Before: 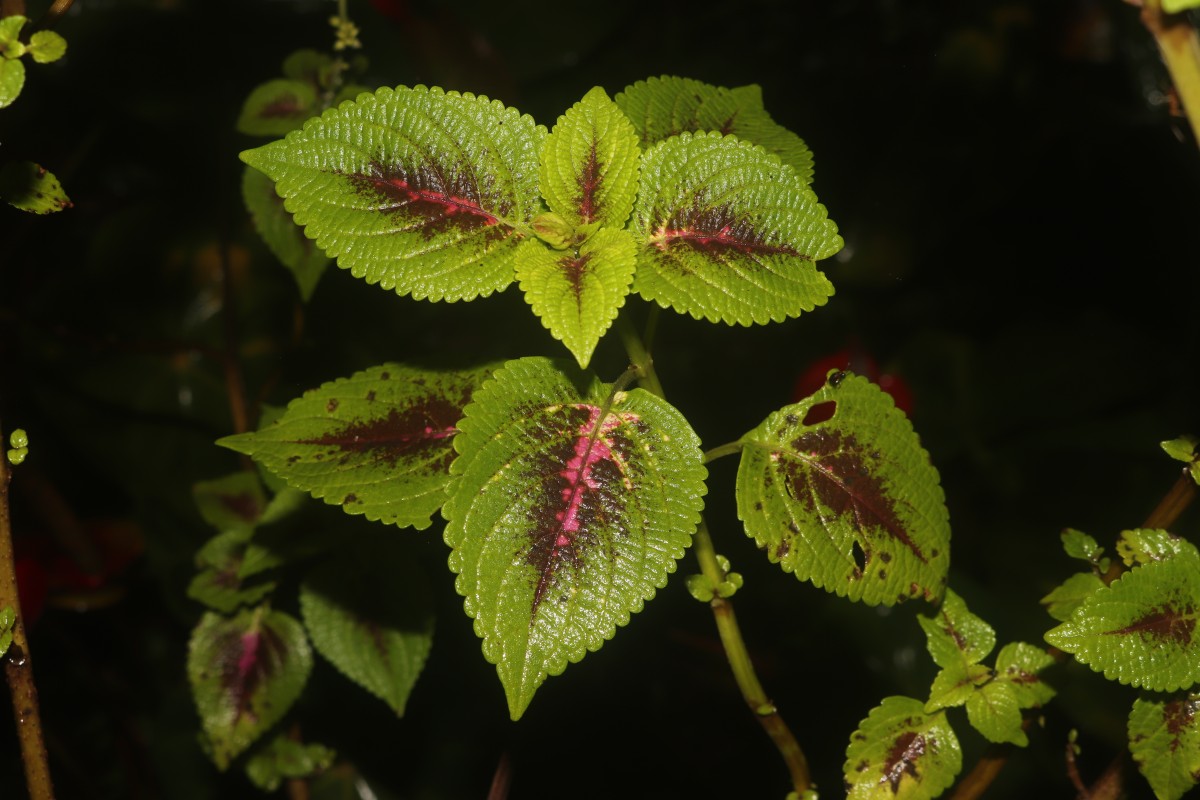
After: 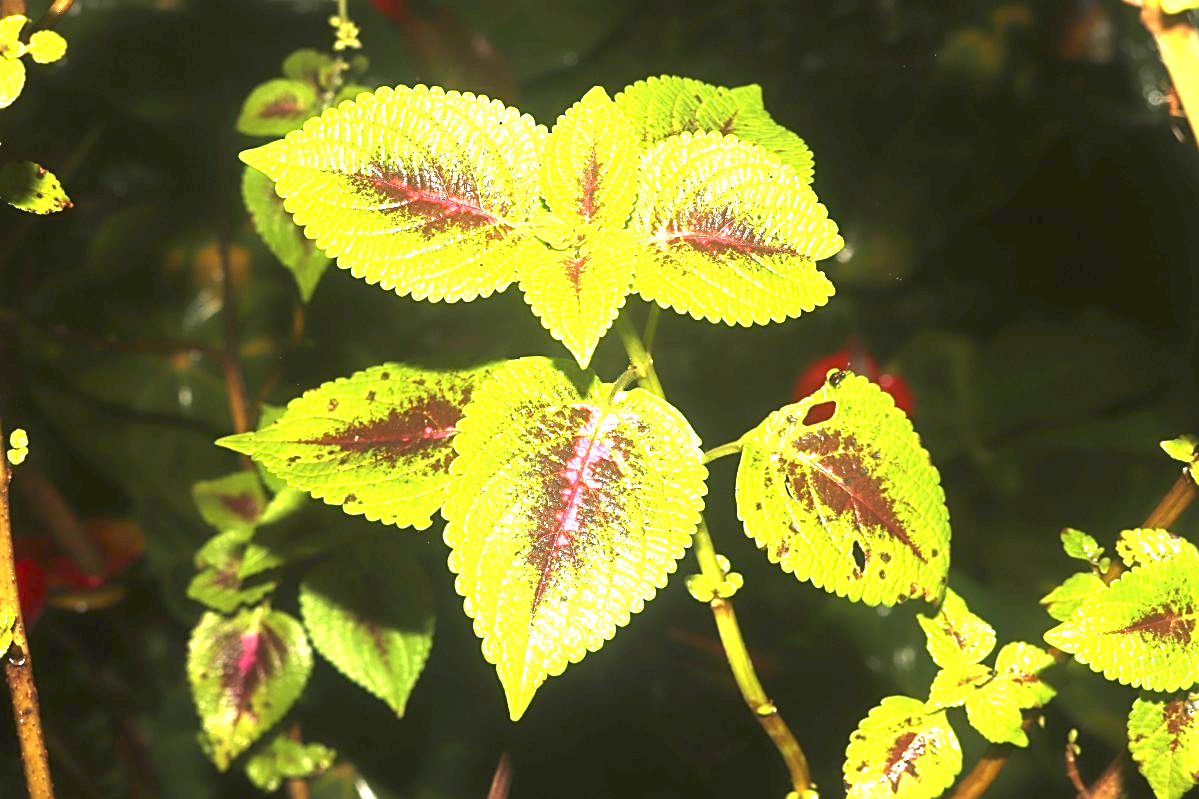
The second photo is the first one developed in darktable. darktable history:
crop and rotate: left 0.064%, bottom 0.01%
exposure: exposure 3.057 EV, compensate highlight preservation false
sharpen: on, module defaults
